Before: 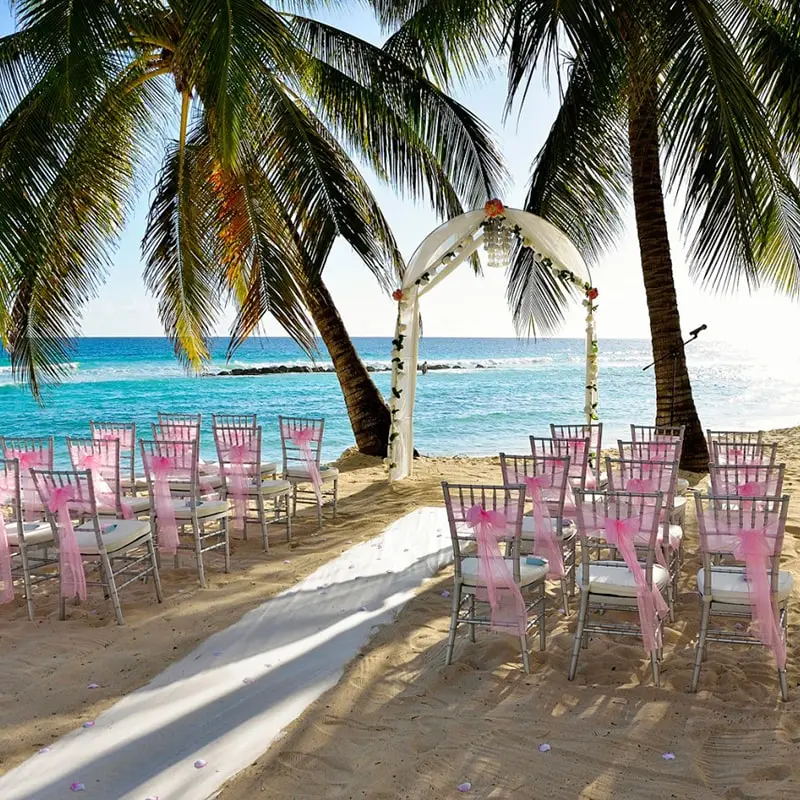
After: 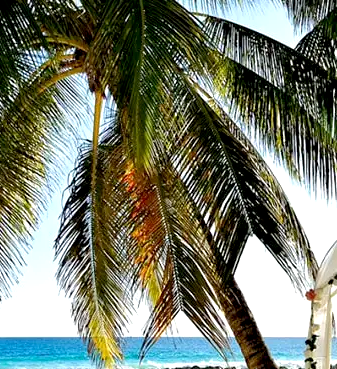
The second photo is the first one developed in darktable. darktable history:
color calibration: illuminant same as pipeline (D50), adaptation XYZ, x 0.347, y 0.358, temperature 5021.06 K
tone equalizer: edges refinement/feathering 500, mask exposure compensation -1.57 EV, preserve details no
exposure: black level correction 0.005, exposure 0.417 EV, compensate highlight preservation false
crop and rotate: left 10.909%, top 0.074%, right 46.965%, bottom 53.763%
local contrast: mode bilateral grid, contrast 19, coarseness 50, detail 120%, midtone range 0.2
